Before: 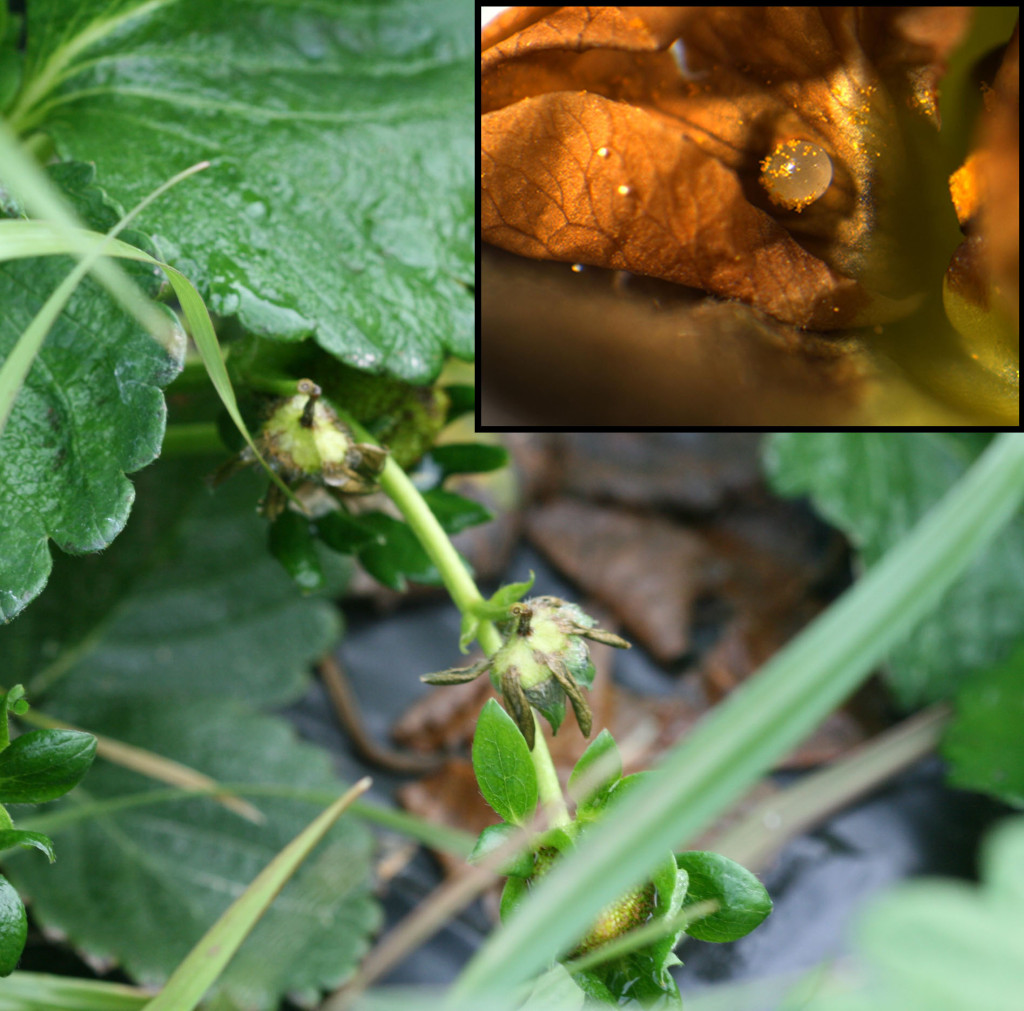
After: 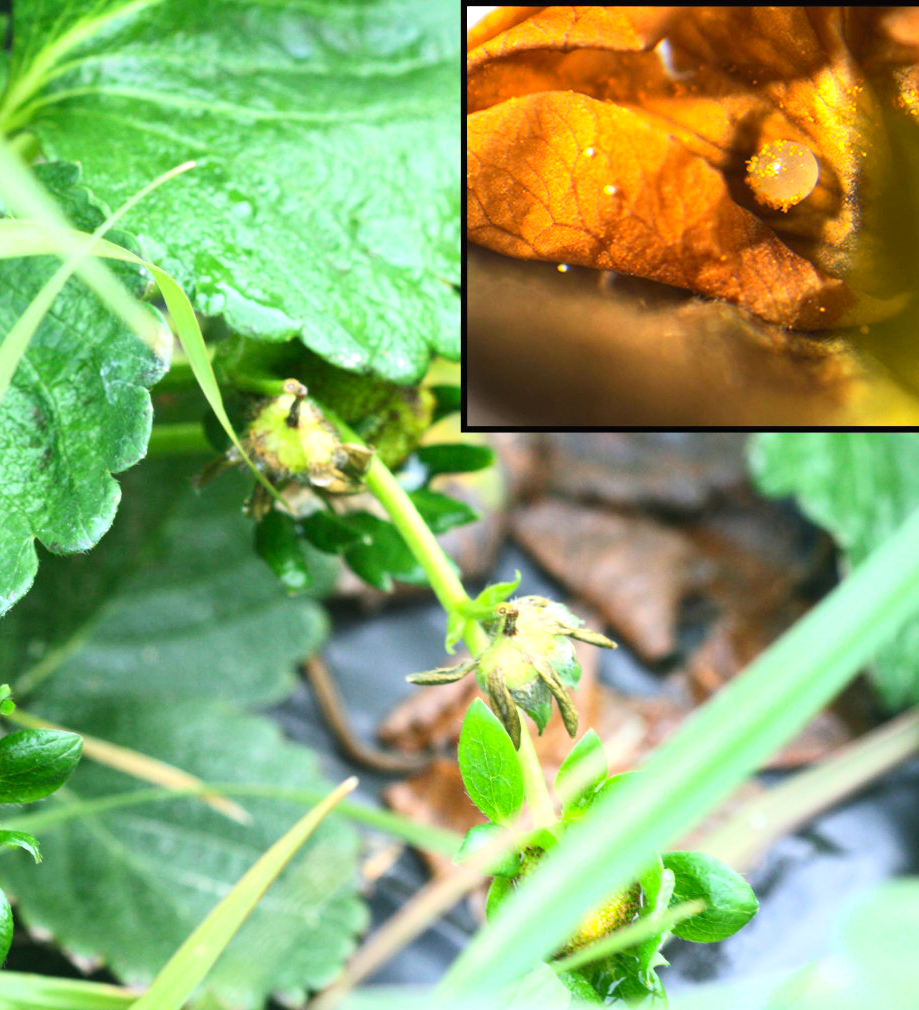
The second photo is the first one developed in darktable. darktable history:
exposure: black level correction 0, exposure 0.947 EV, compensate highlight preservation false
contrast brightness saturation: contrast 0.202, brightness 0.161, saturation 0.226
crop and rotate: left 1.382%, right 8.859%
